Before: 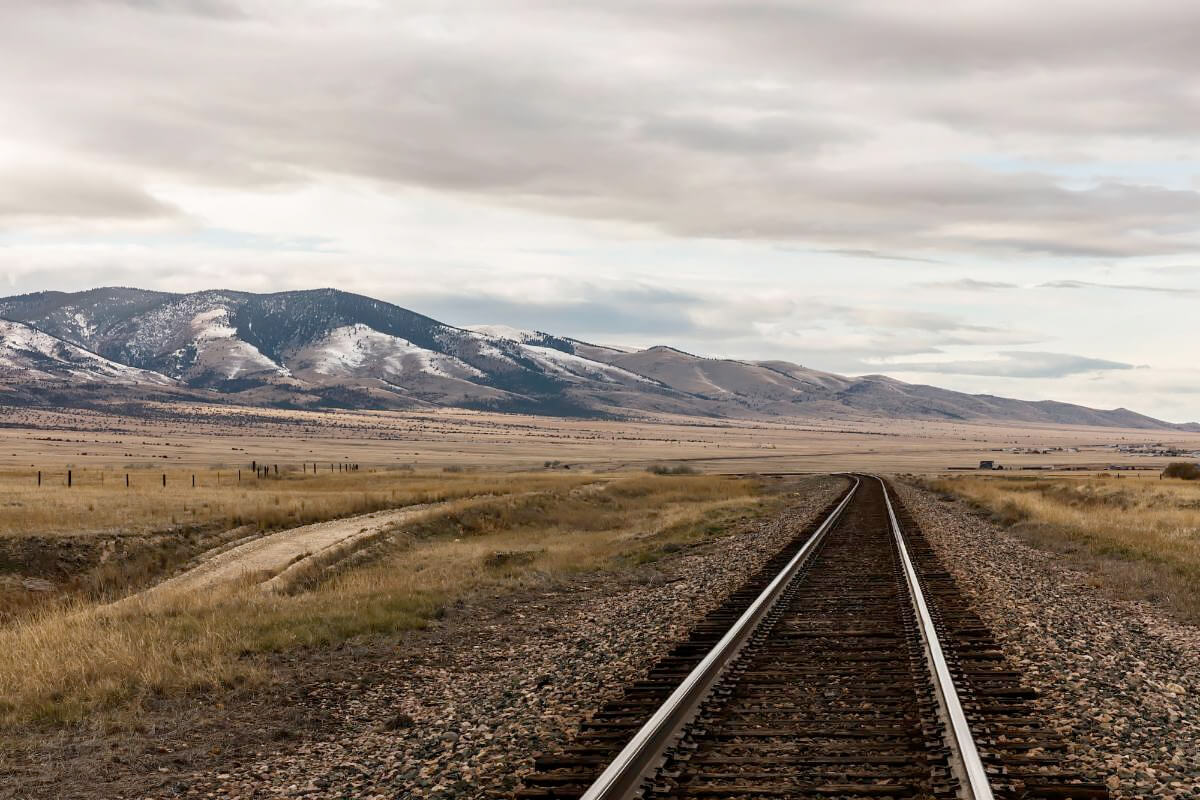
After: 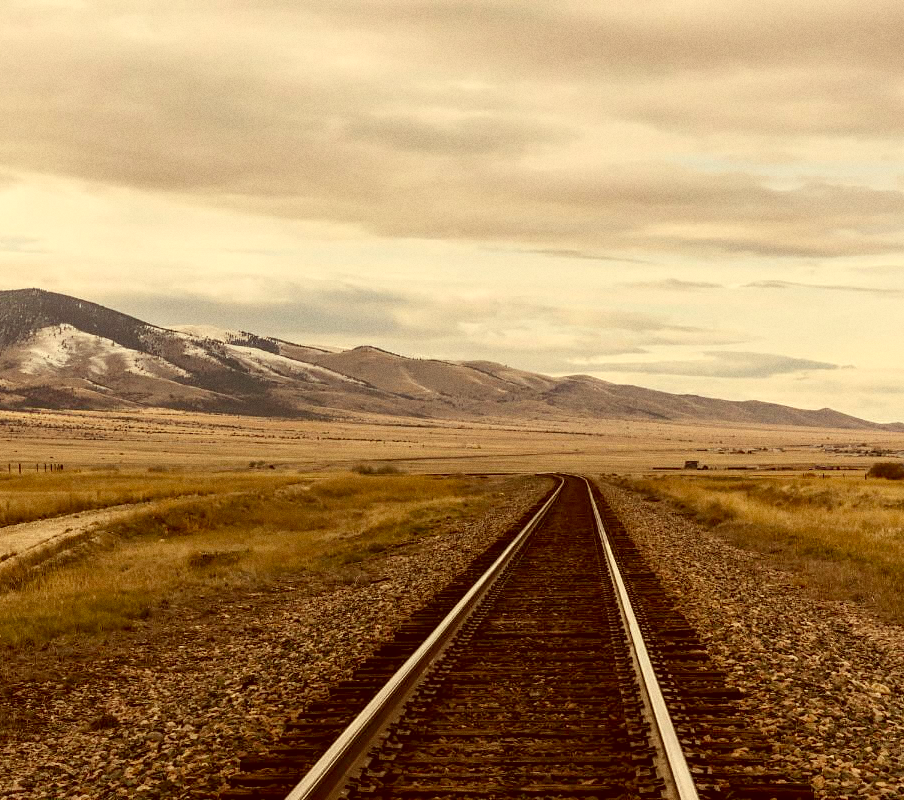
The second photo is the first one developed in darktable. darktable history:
grain: coarseness 0.47 ISO
crop and rotate: left 24.6%
color correction: highlights a* 1.12, highlights b* 24.26, shadows a* 15.58, shadows b* 24.26
